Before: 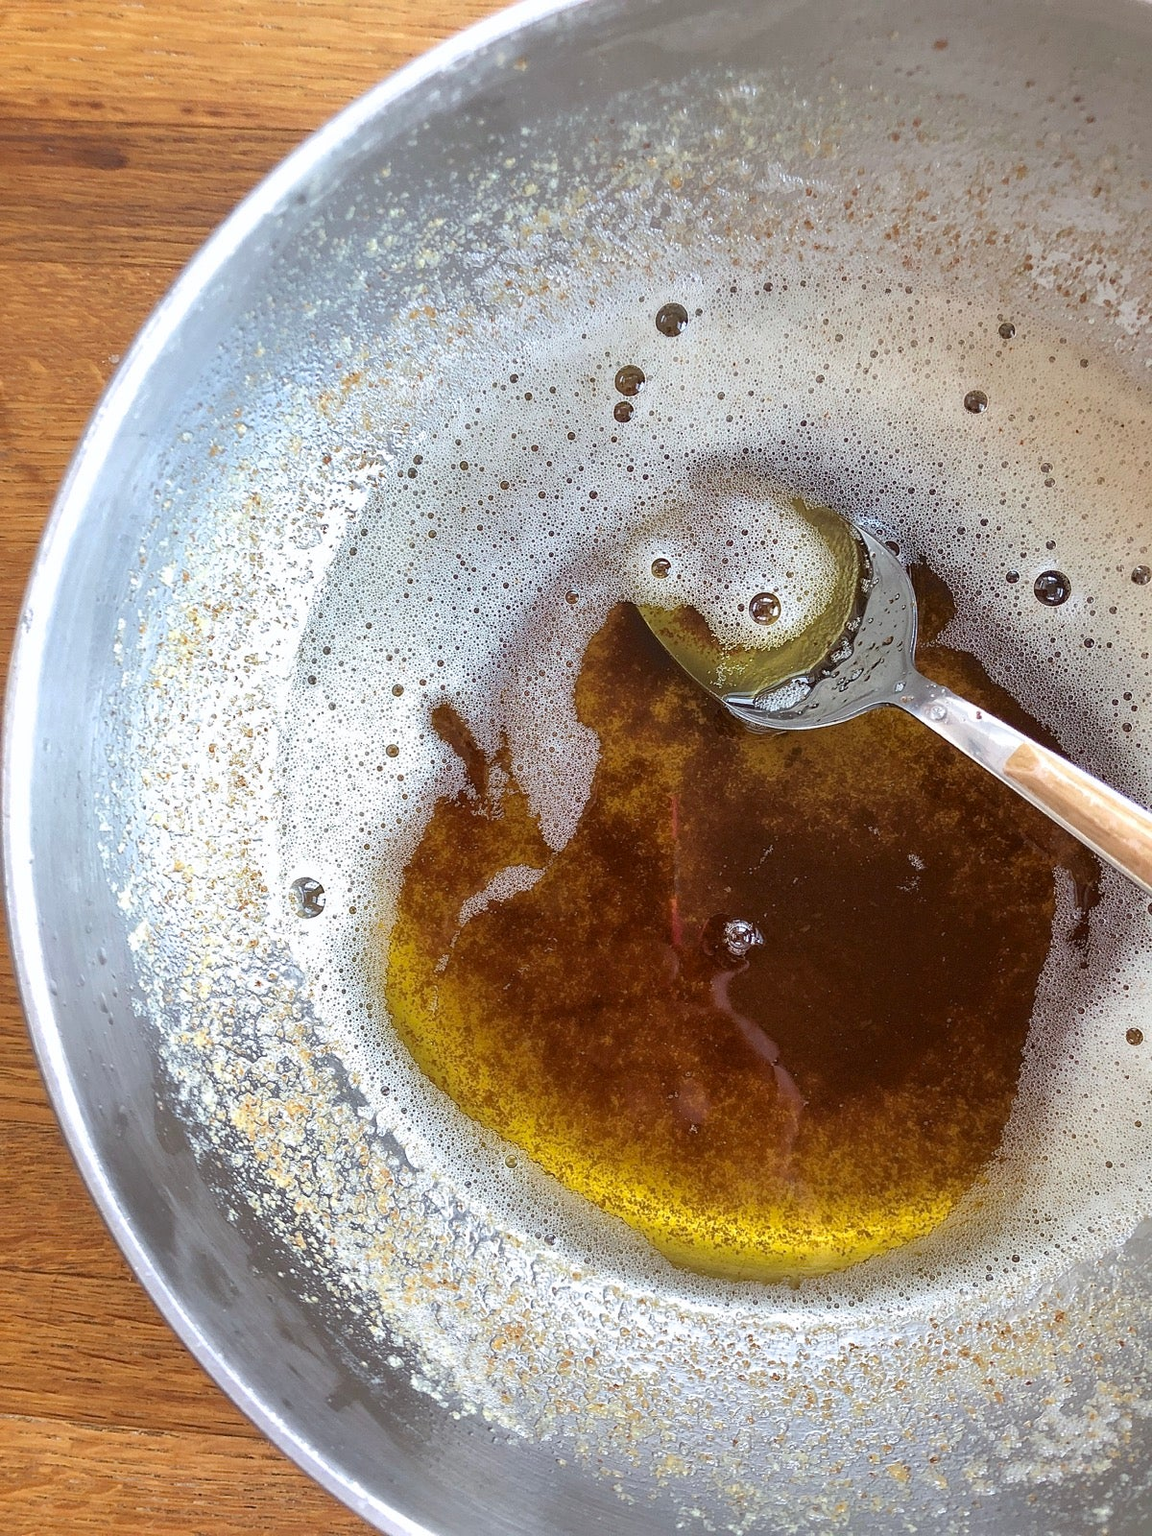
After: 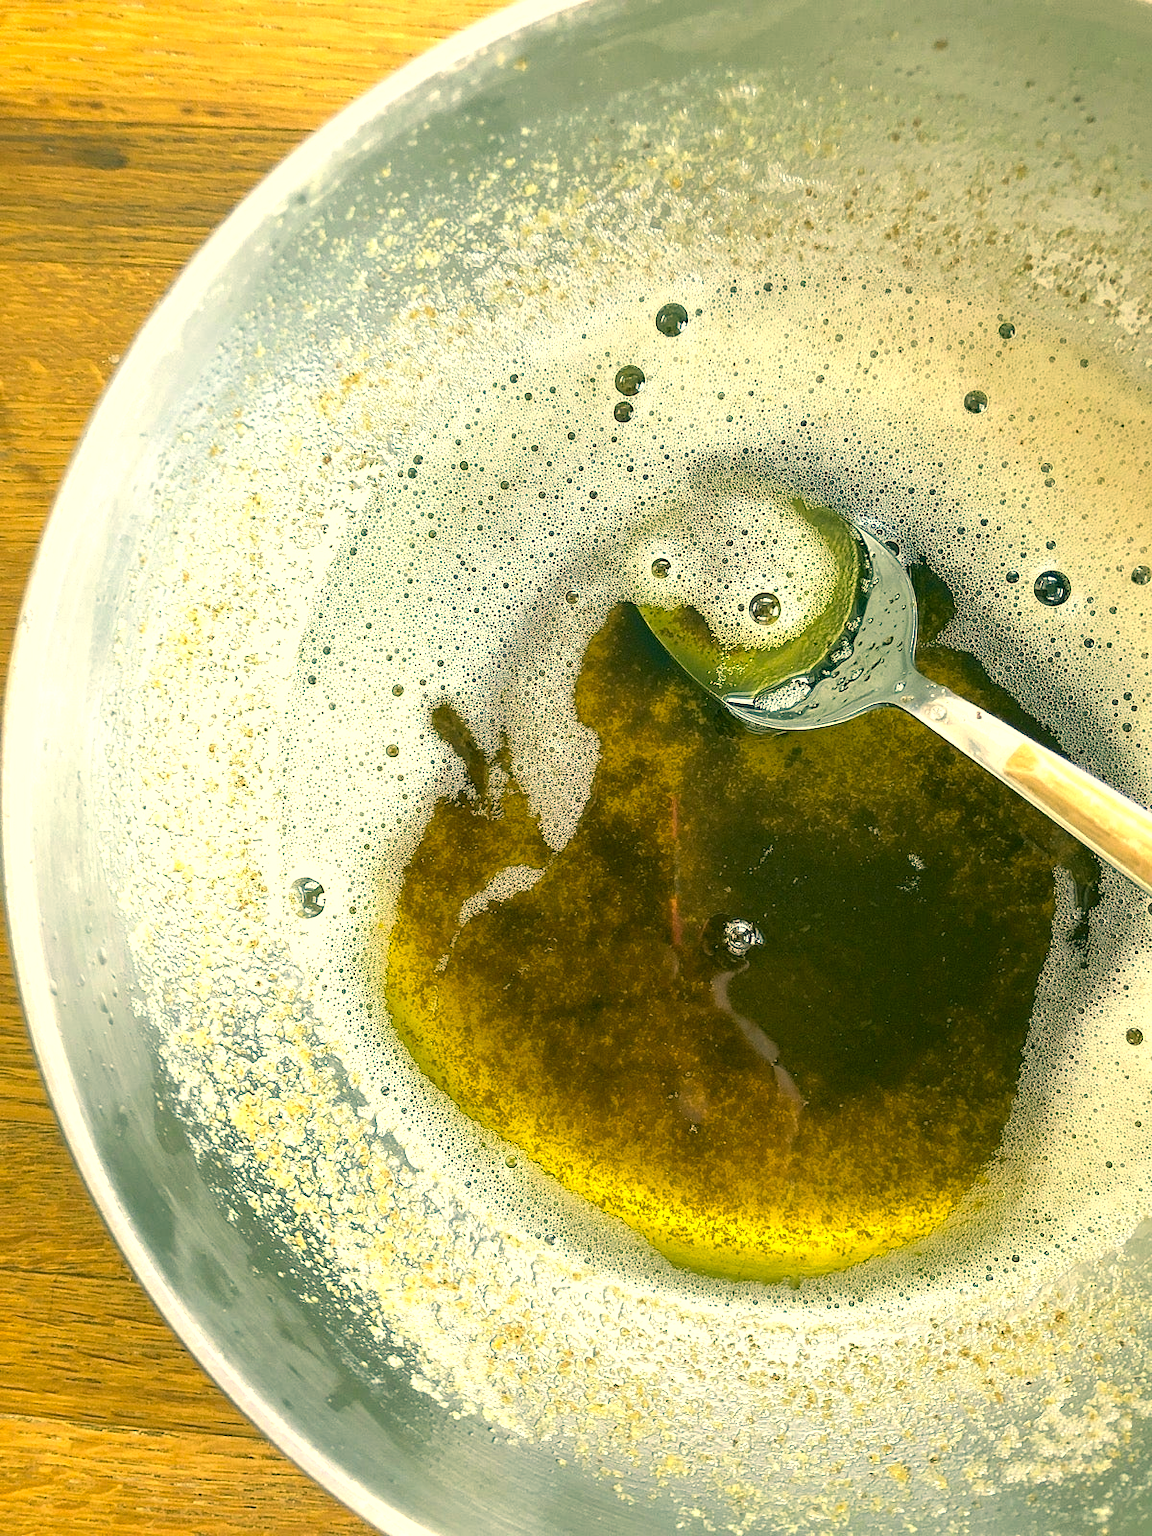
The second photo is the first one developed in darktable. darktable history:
exposure: black level correction 0.002, exposure 0.676 EV, compensate highlight preservation false
color correction: highlights a* 2.2, highlights b* 34.14, shadows a* -37.27, shadows b* -5.77
